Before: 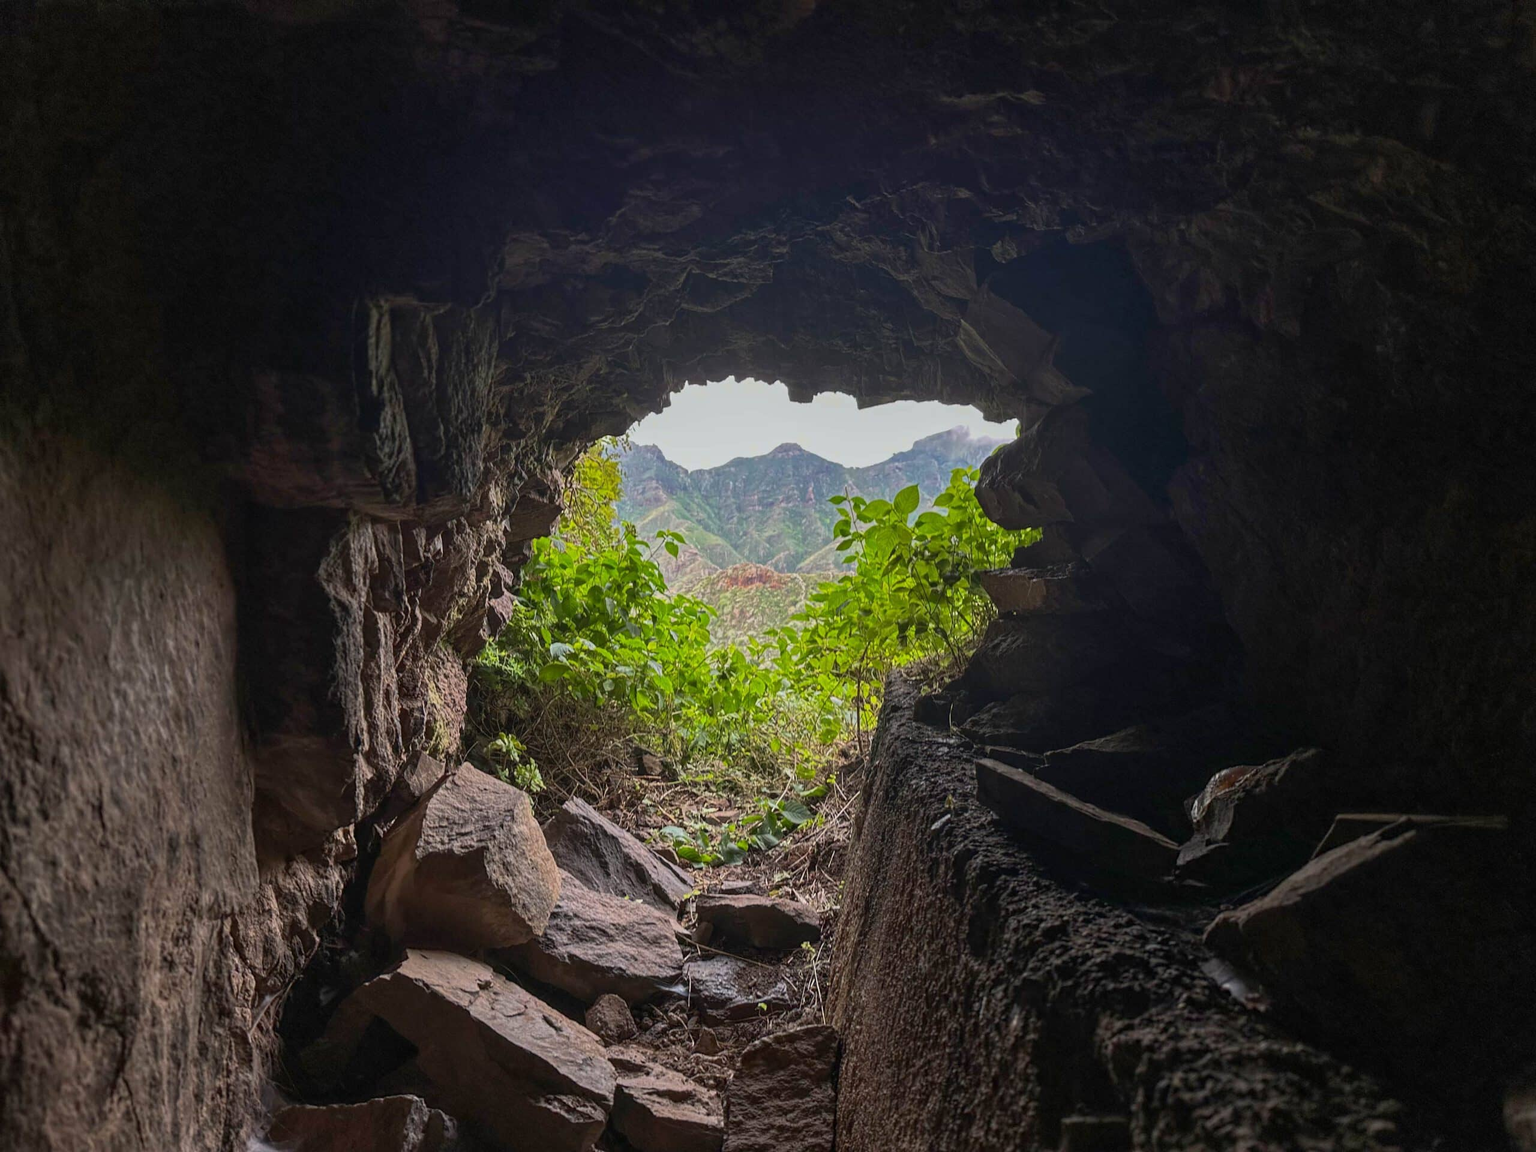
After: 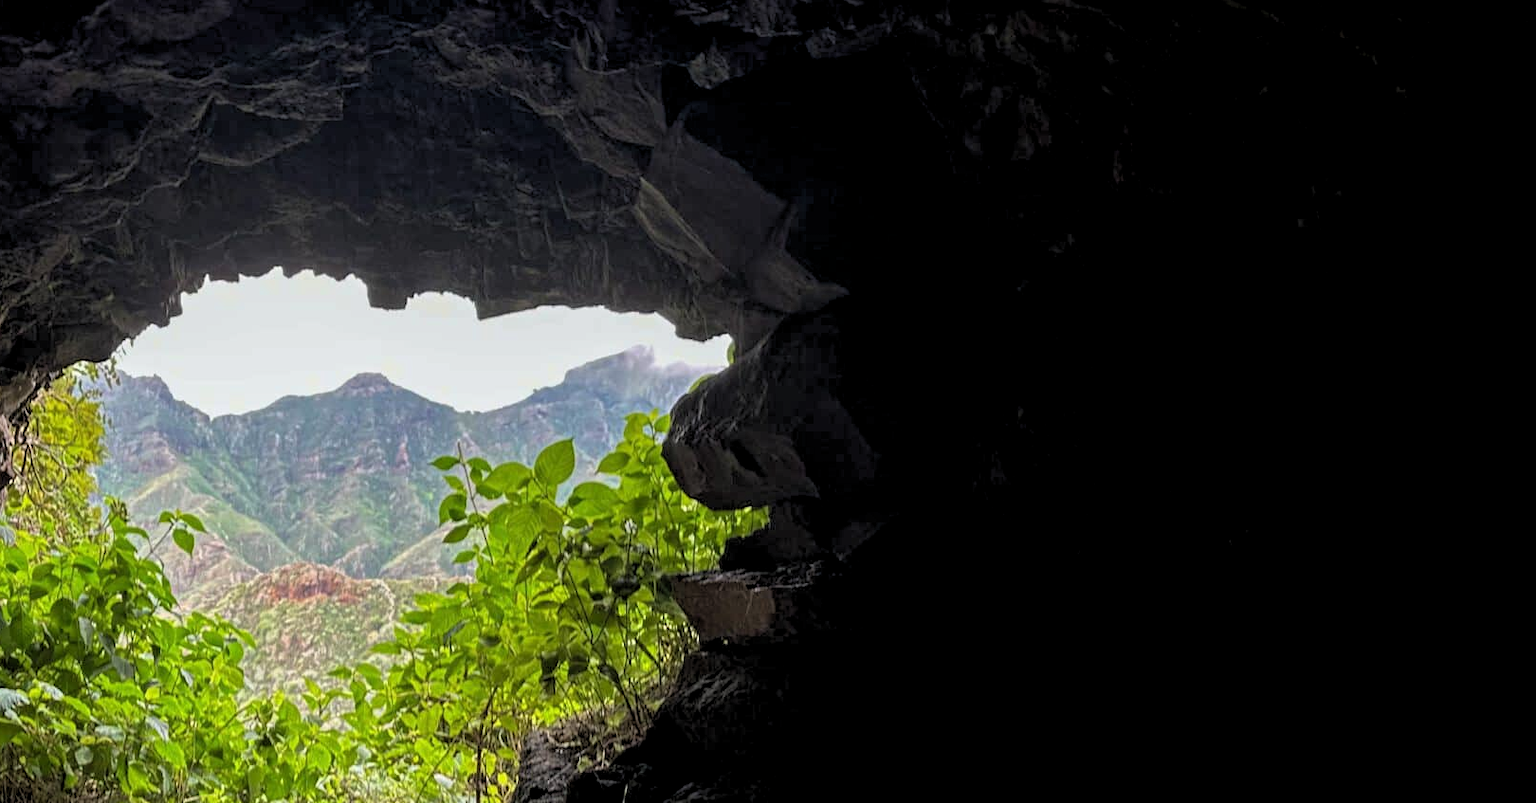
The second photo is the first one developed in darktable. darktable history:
crop: left 36.185%, top 18.005%, right 0.517%, bottom 37.876%
exposure: exposure 0.195 EV, compensate highlight preservation false
base curve: curves: ch0 [(0.017, 0) (0.425, 0.441) (0.844, 0.933) (1, 1)]
